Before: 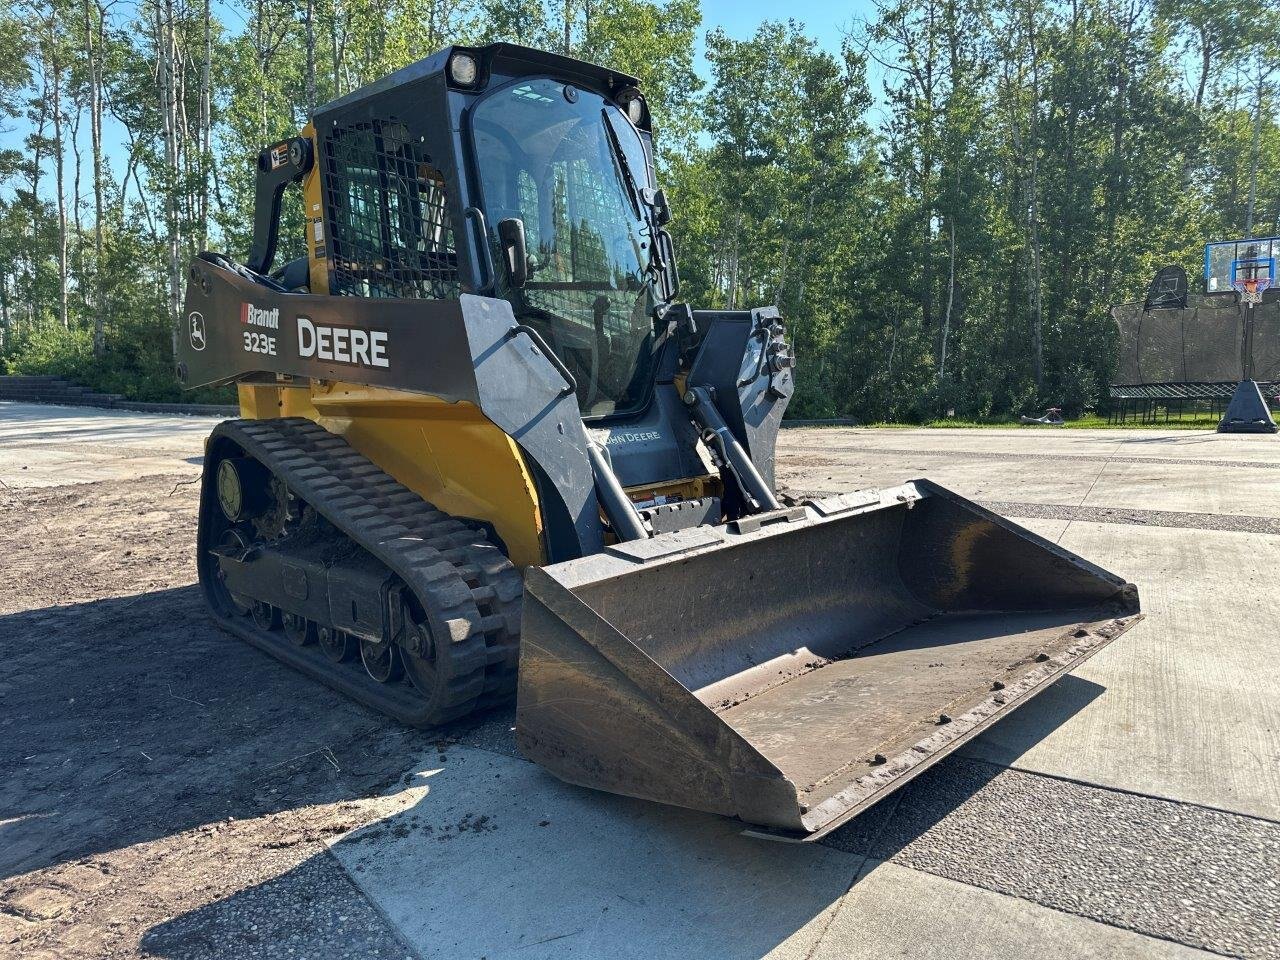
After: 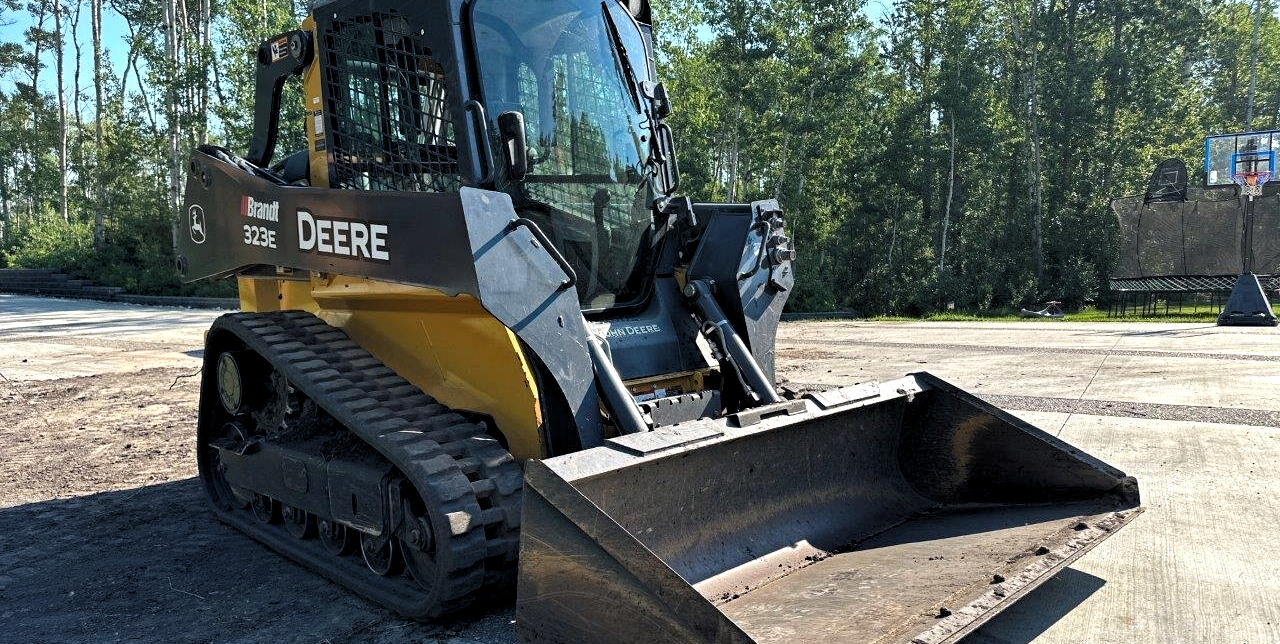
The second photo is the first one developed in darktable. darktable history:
crop: top 11.171%, bottom 21.658%
levels: levels [0.062, 0.494, 0.925]
haze removal: compatibility mode true, adaptive false
